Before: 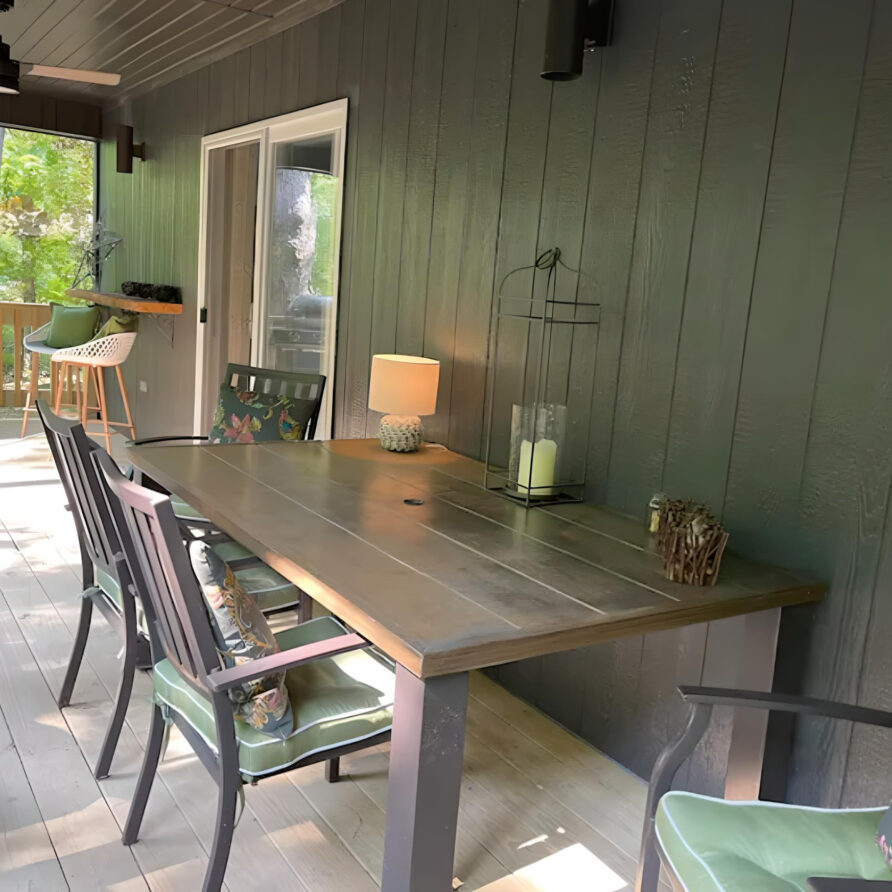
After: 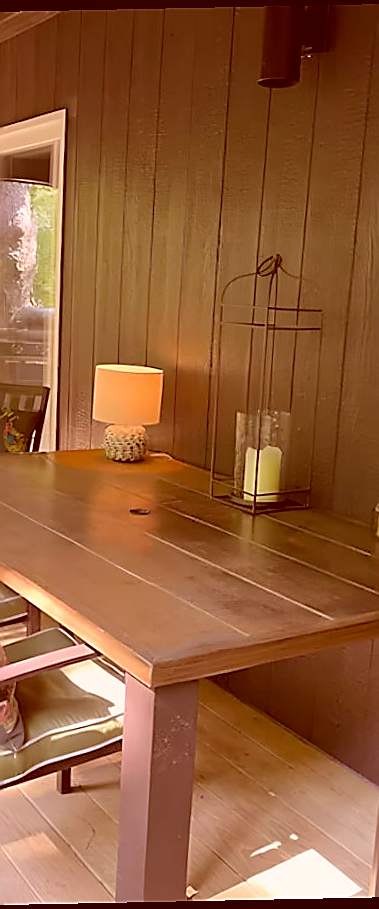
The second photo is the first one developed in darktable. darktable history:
base curve: preserve colors none
rotate and perspective: rotation -1.17°, automatic cropping off
crop: left 31.229%, right 27.105%
local contrast: mode bilateral grid, contrast 100, coarseness 100, detail 91%, midtone range 0.2
color correction: highlights a* 9.03, highlights b* 8.71, shadows a* 40, shadows b* 40, saturation 0.8
sharpen: radius 1.4, amount 1.25, threshold 0.7
color balance rgb: perceptual saturation grading › global saturation 20%, global vibrance 20%
